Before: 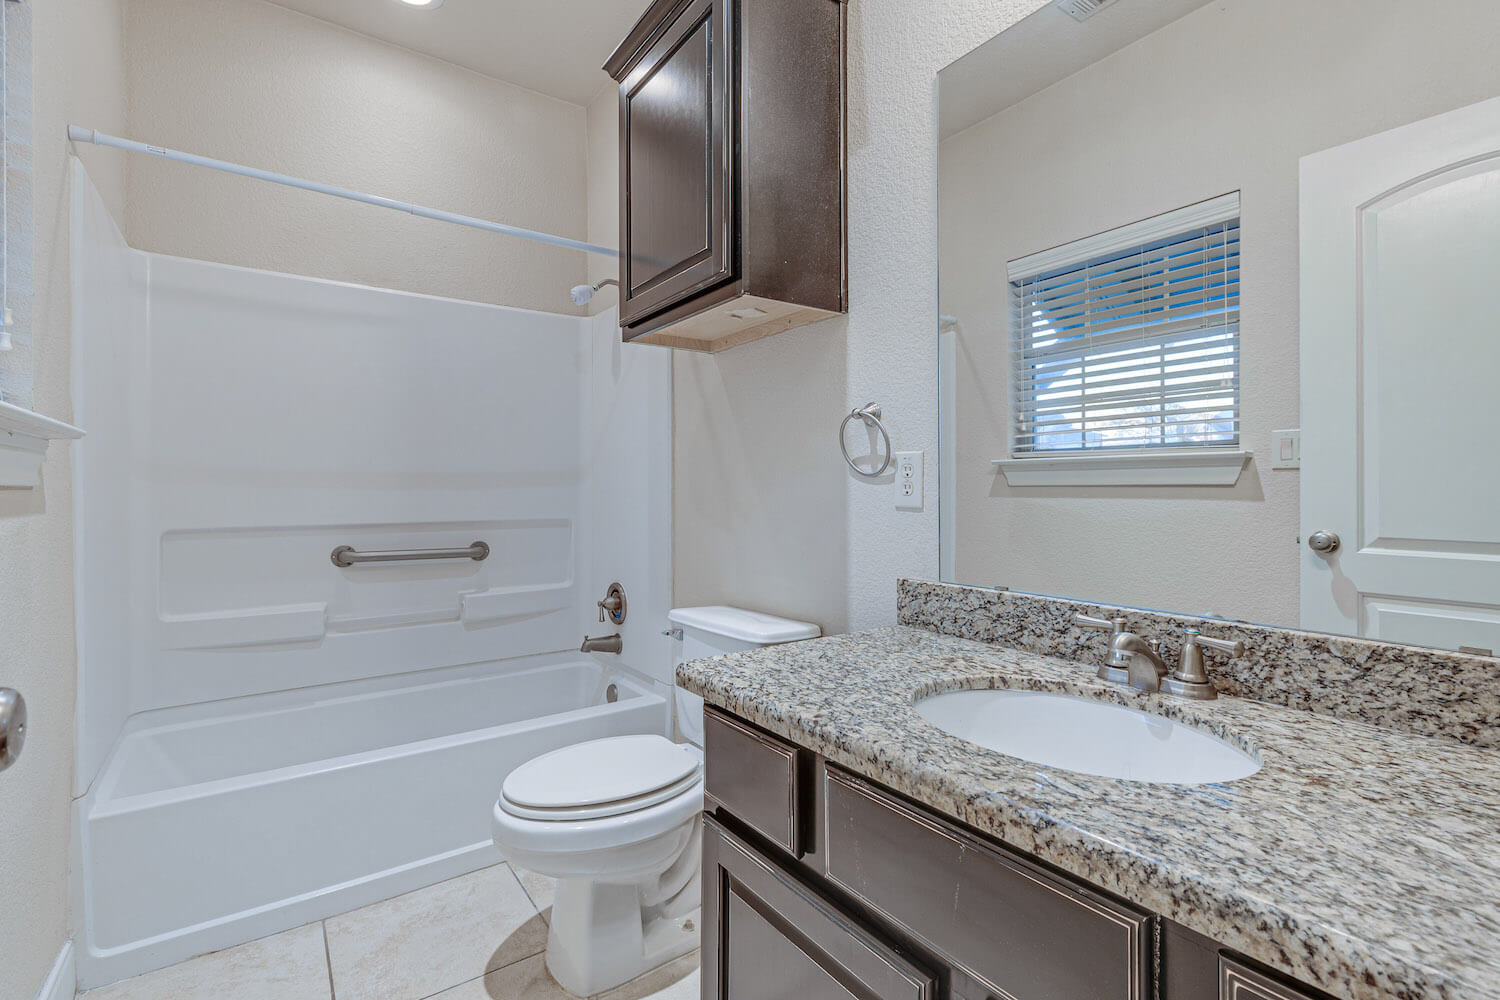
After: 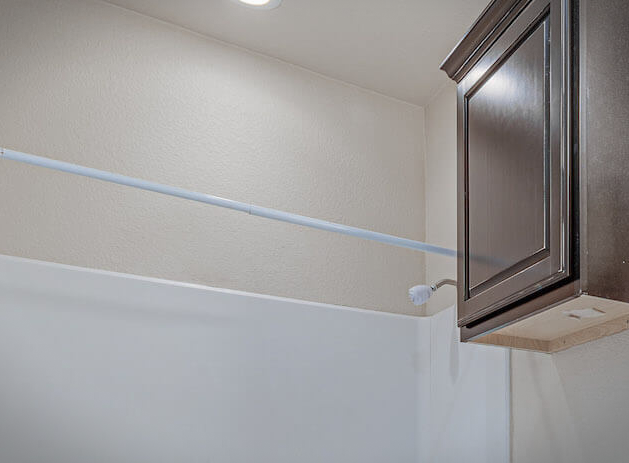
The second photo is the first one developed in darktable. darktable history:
crop and rotate: left 10.817%, top 0.062%, right 47.194%, bottom 53.626%
vignetting: fall-off start 100%, brightness -0.406, saturation -0.3, width/height ratio 1.324, dithering 8-bit output, unbound false
tone equalizer: on, module defaults
